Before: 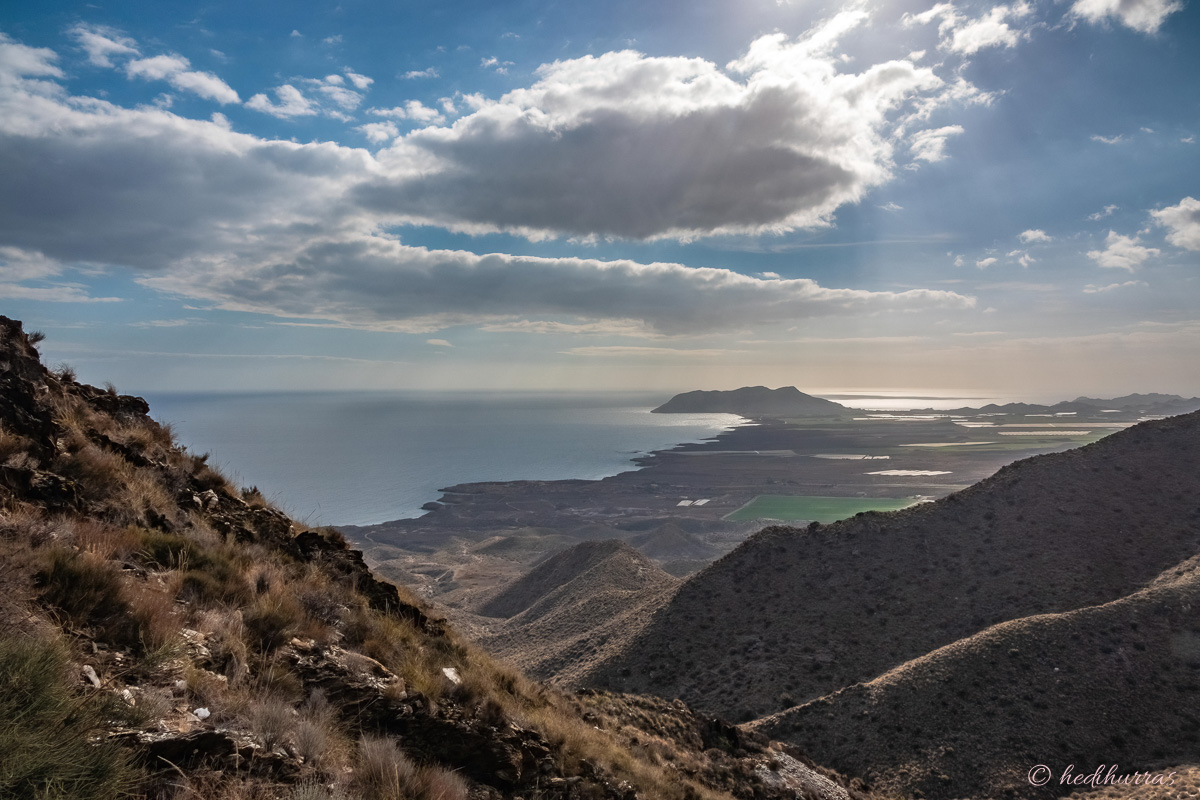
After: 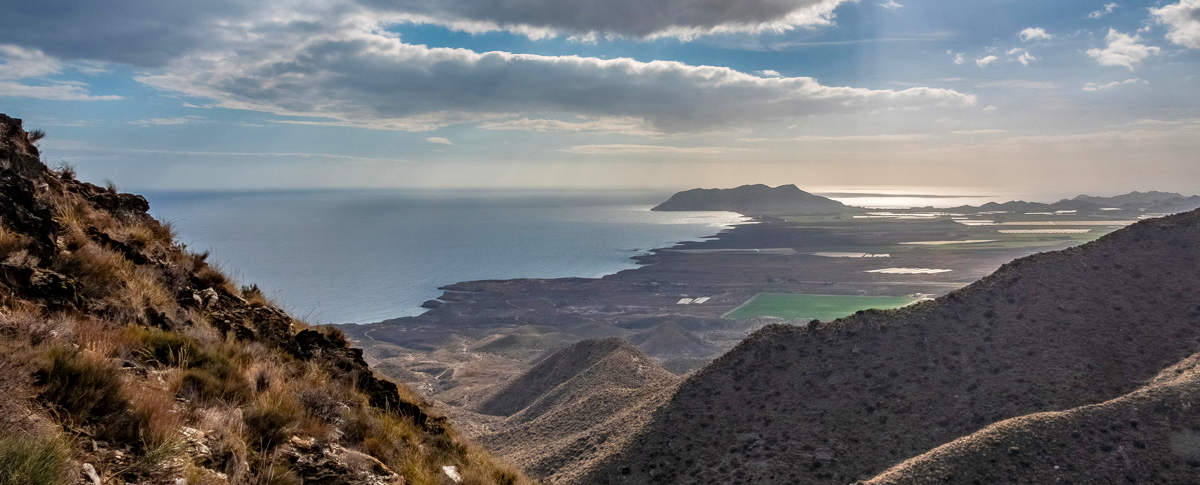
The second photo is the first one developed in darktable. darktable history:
crop and rotate: top 25.357%, bottom 13.942%
contrast brightness saturation: contrast 0.03, brightness 0.06, saturation 0.13
color balance rgb: perceptual saturation grading › global saturation 20%, perceptual saturation grading › highlights -25%, perceptual saturation grading › shadows 25%
local contrast: detail 130%
